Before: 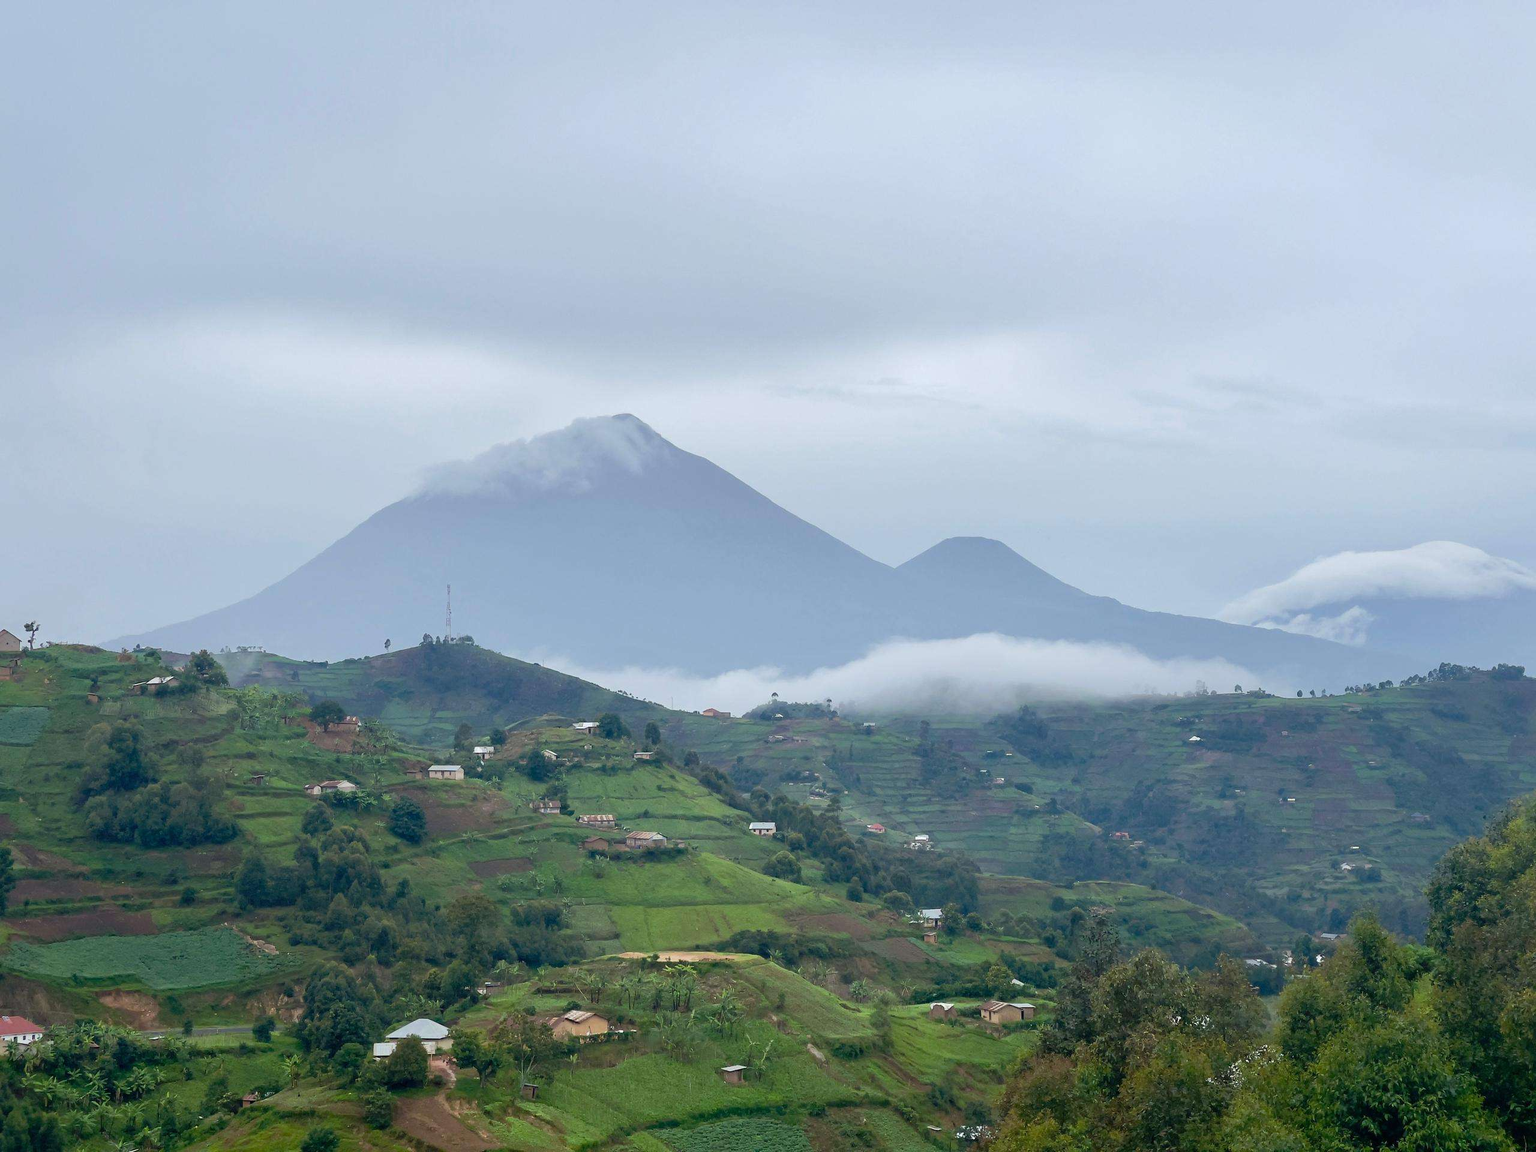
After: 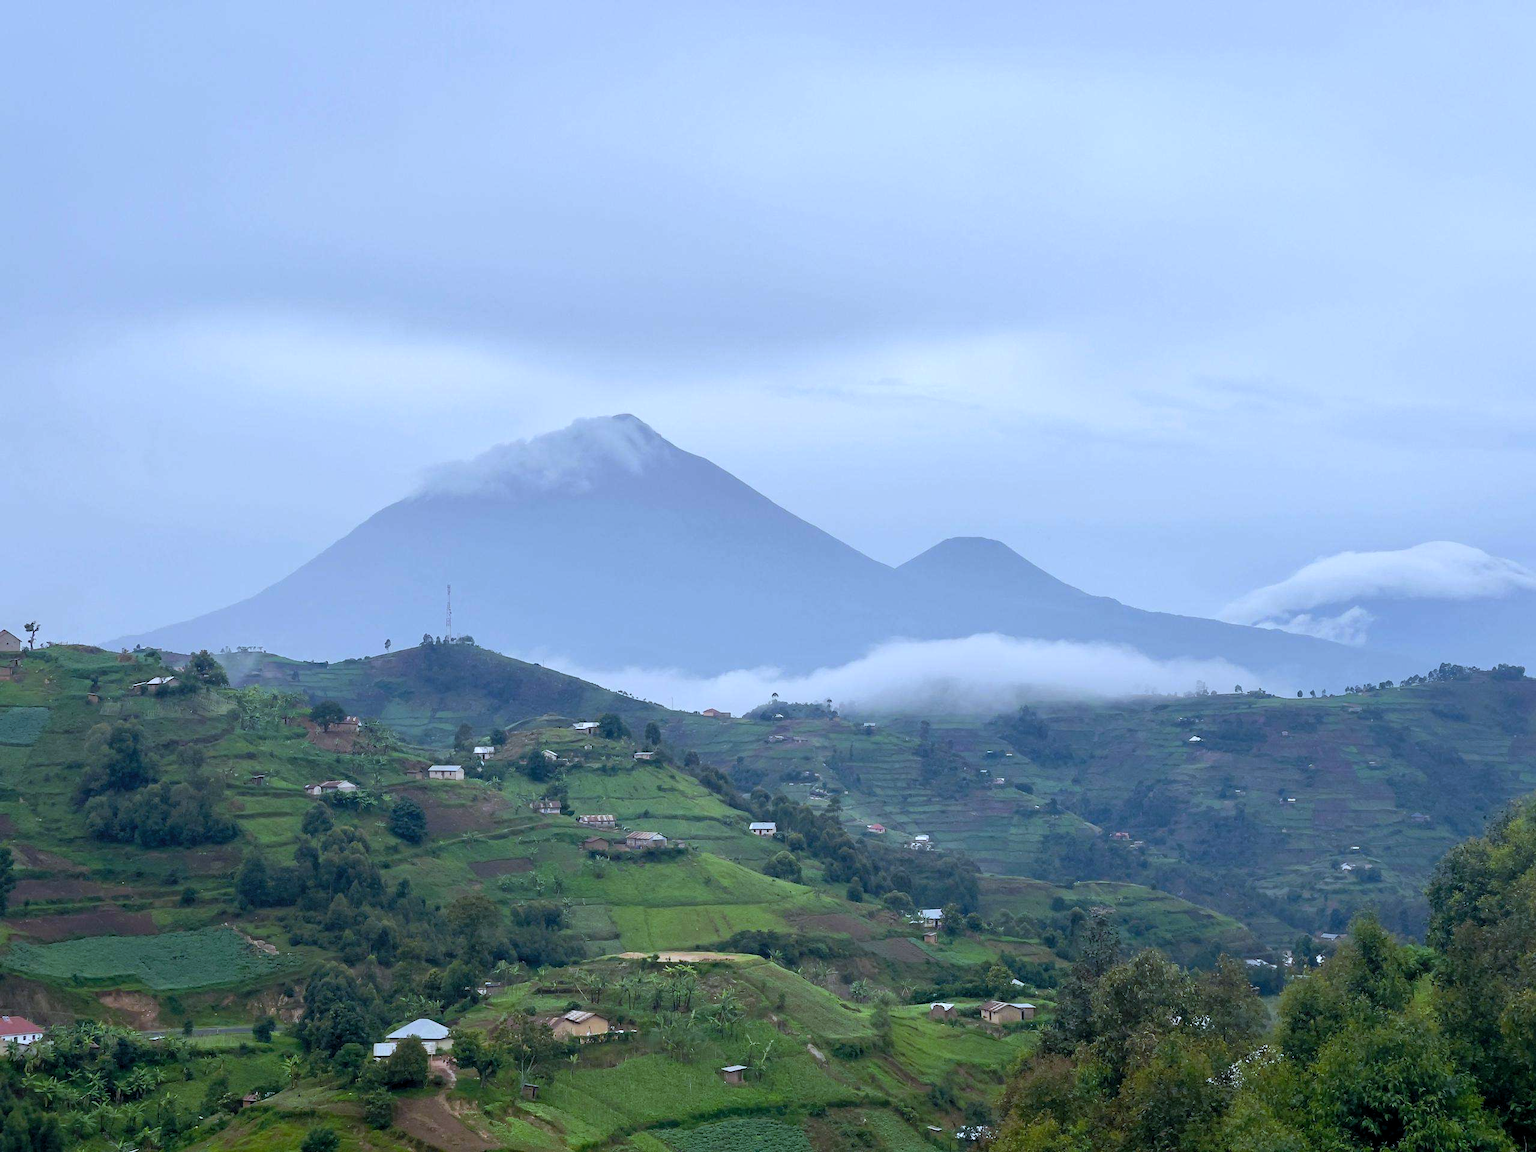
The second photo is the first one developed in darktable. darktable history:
levels: levels [0.026, 0.507, 0.987]
white balance: red 0.926, green 1.003, blue 1.133
